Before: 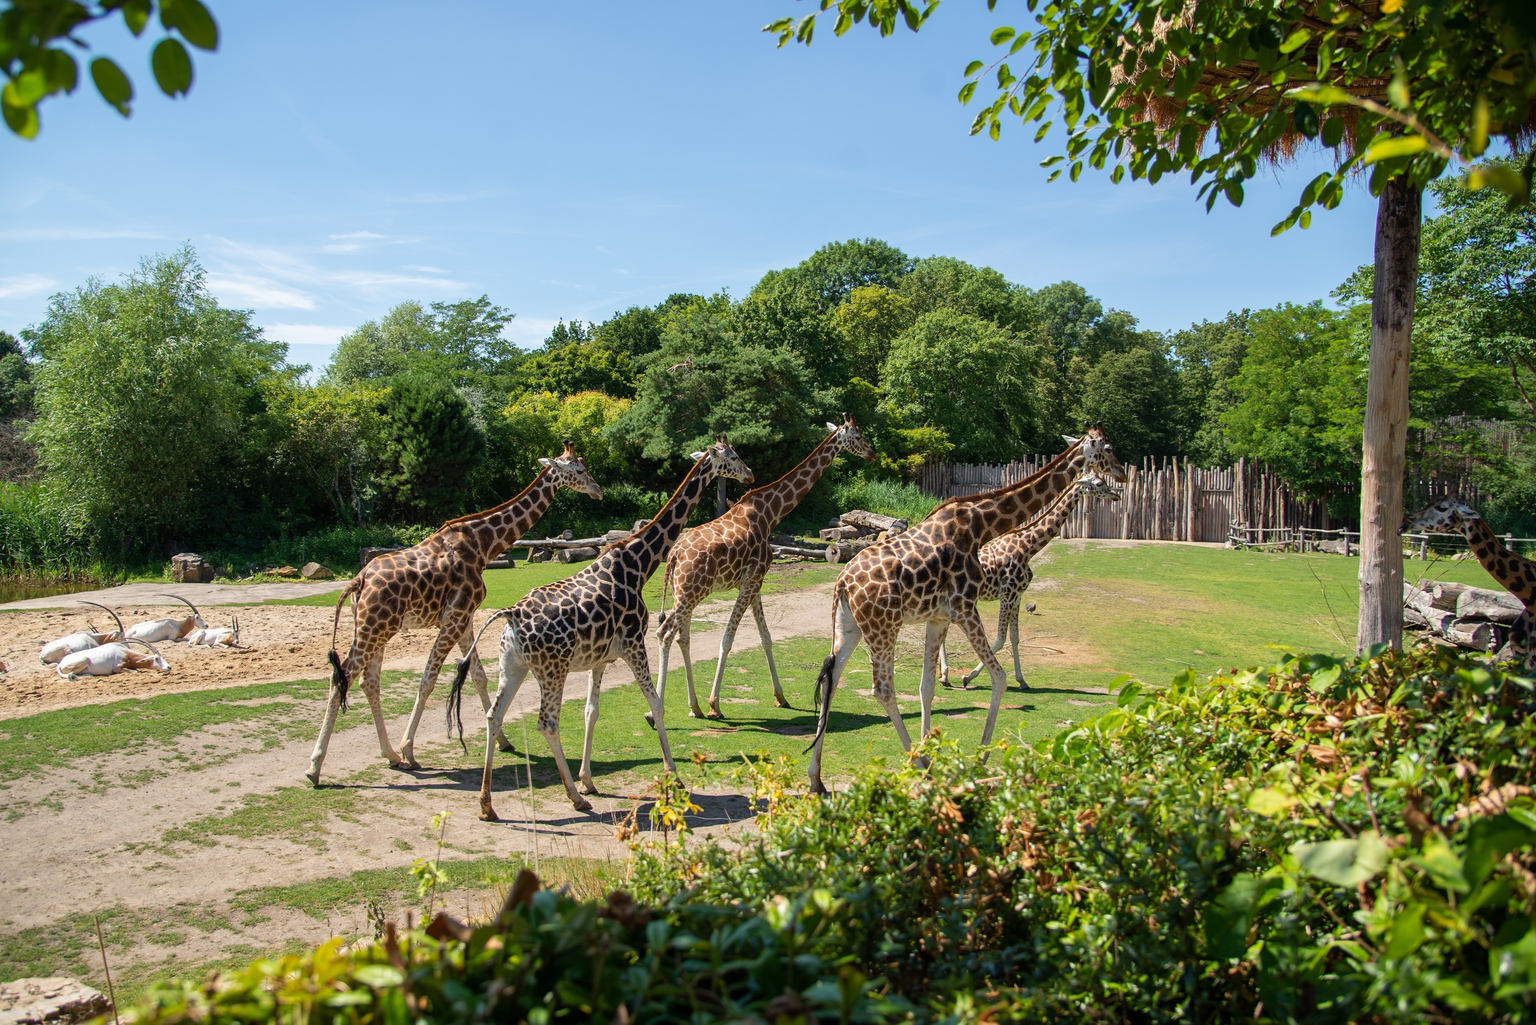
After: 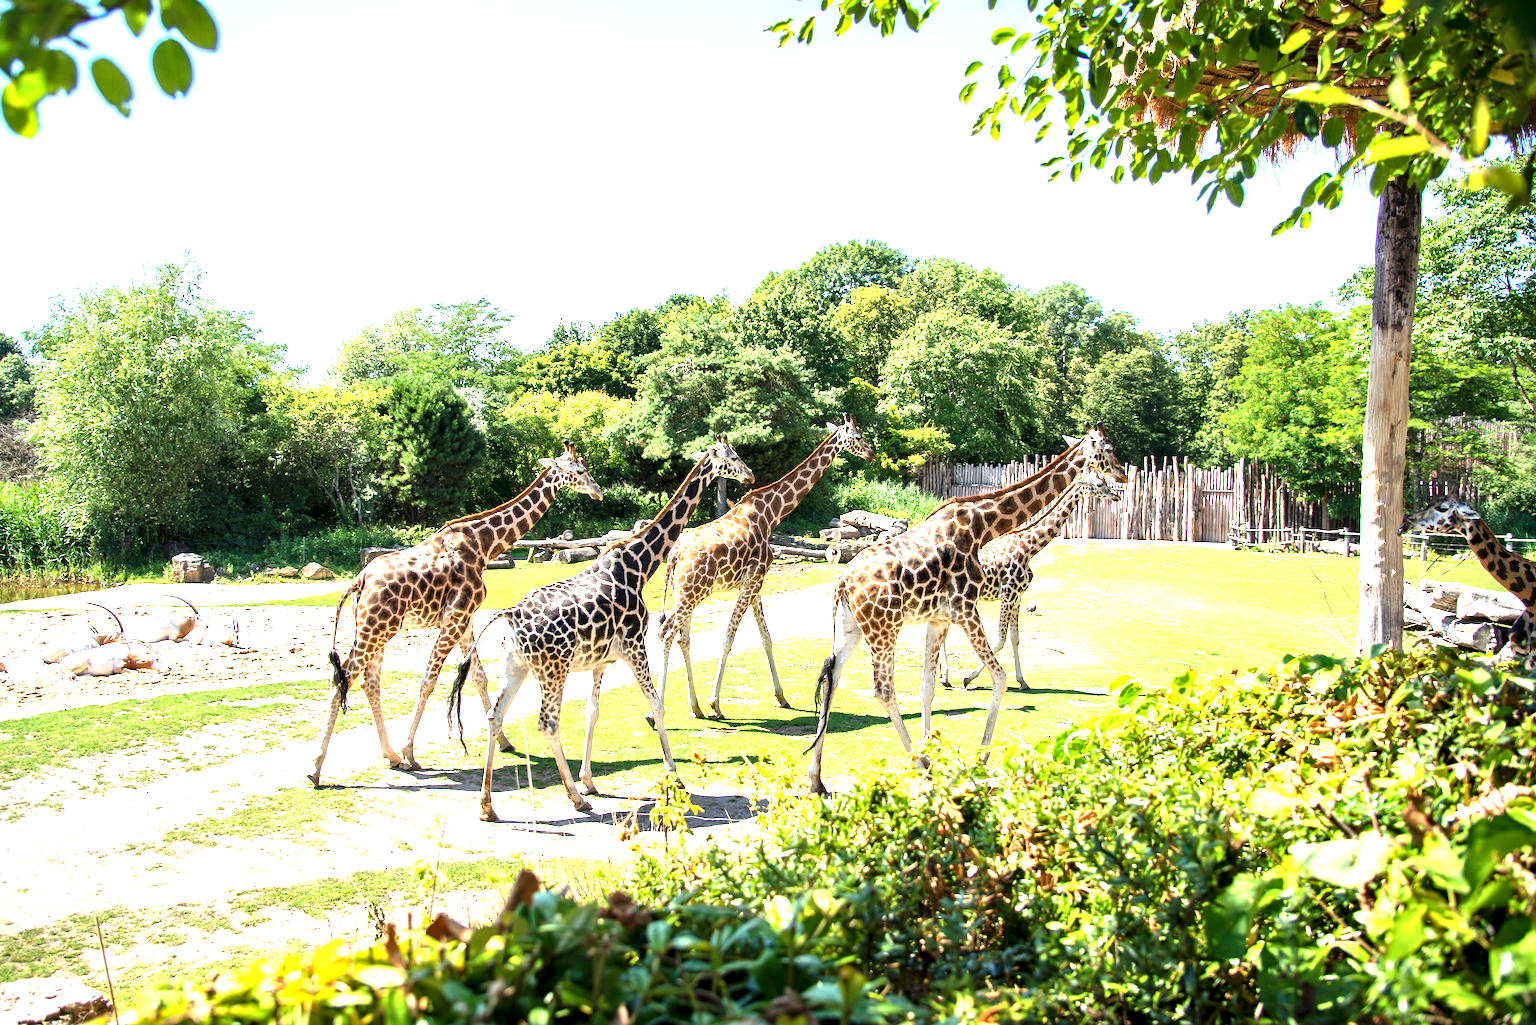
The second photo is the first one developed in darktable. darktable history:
exposure: exposure 1.995 EV, compensate highlight preservation false
contrast equalizer: y [[0.783, 0.666, 0.575, 0.77, 0.556, 0.501], [0.5 ×6], [0.5 ×6], [0, 0.02, 0.272, 0.399, 0.062, 0], [0 ×6]], mix 0.319
